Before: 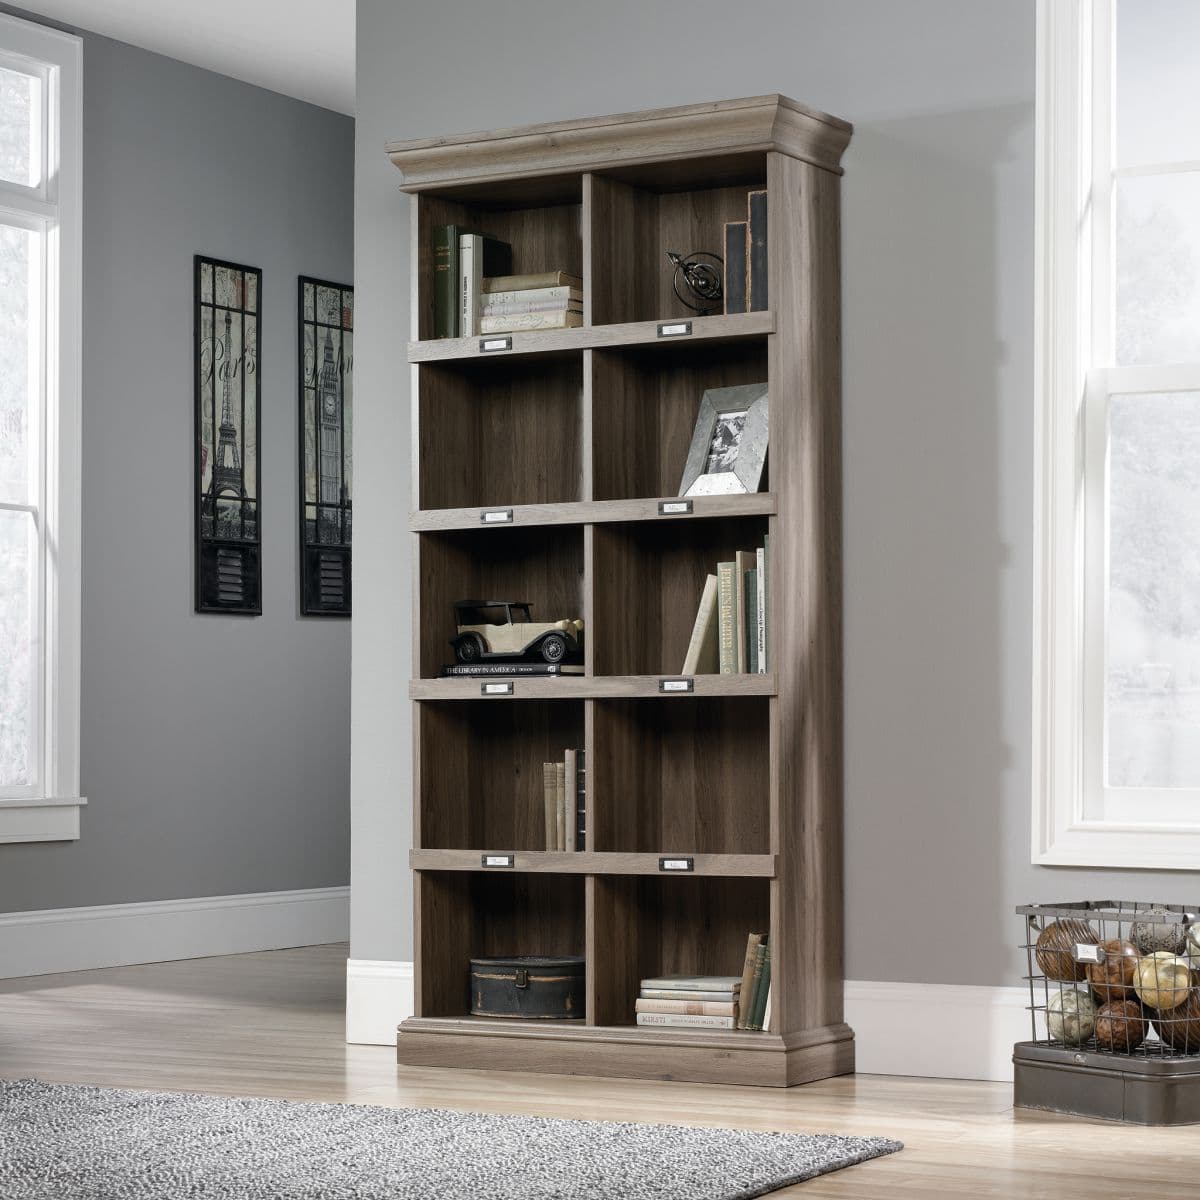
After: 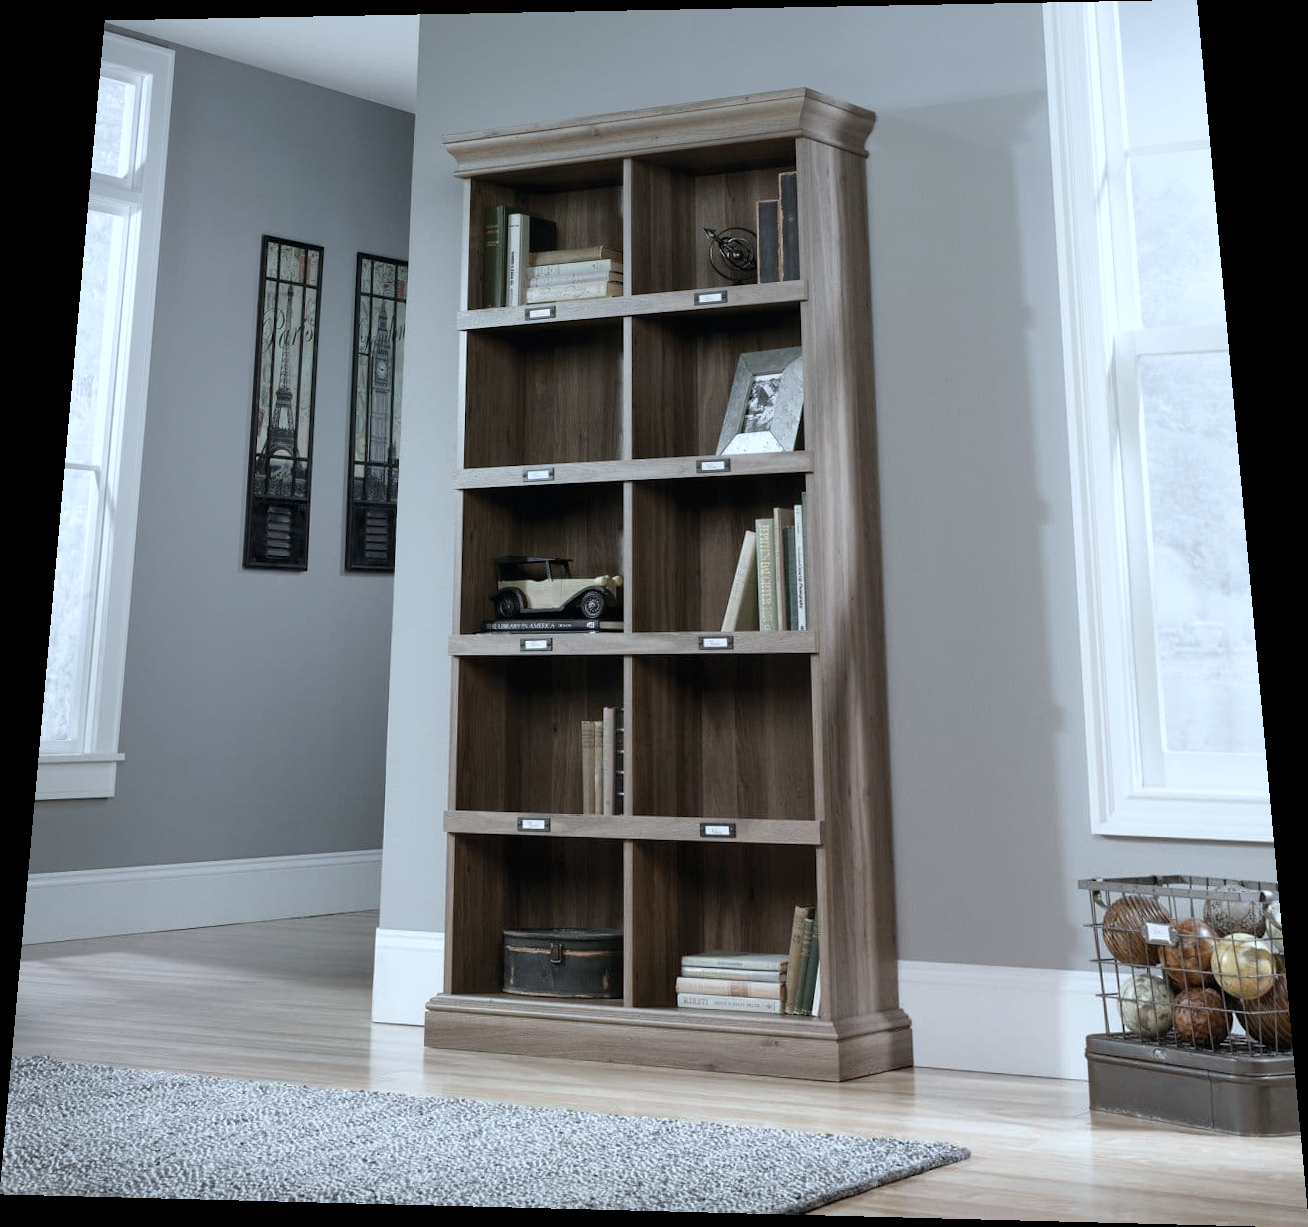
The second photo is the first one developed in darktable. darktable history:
color correction: highlights a* -4.18, highlights b* -10.81
rotate and perspective: rotation 0.128°, lens shift (vertical) -0.181, lens shift (horizontal) -0.044, shear 0.001, automatic cropping off
